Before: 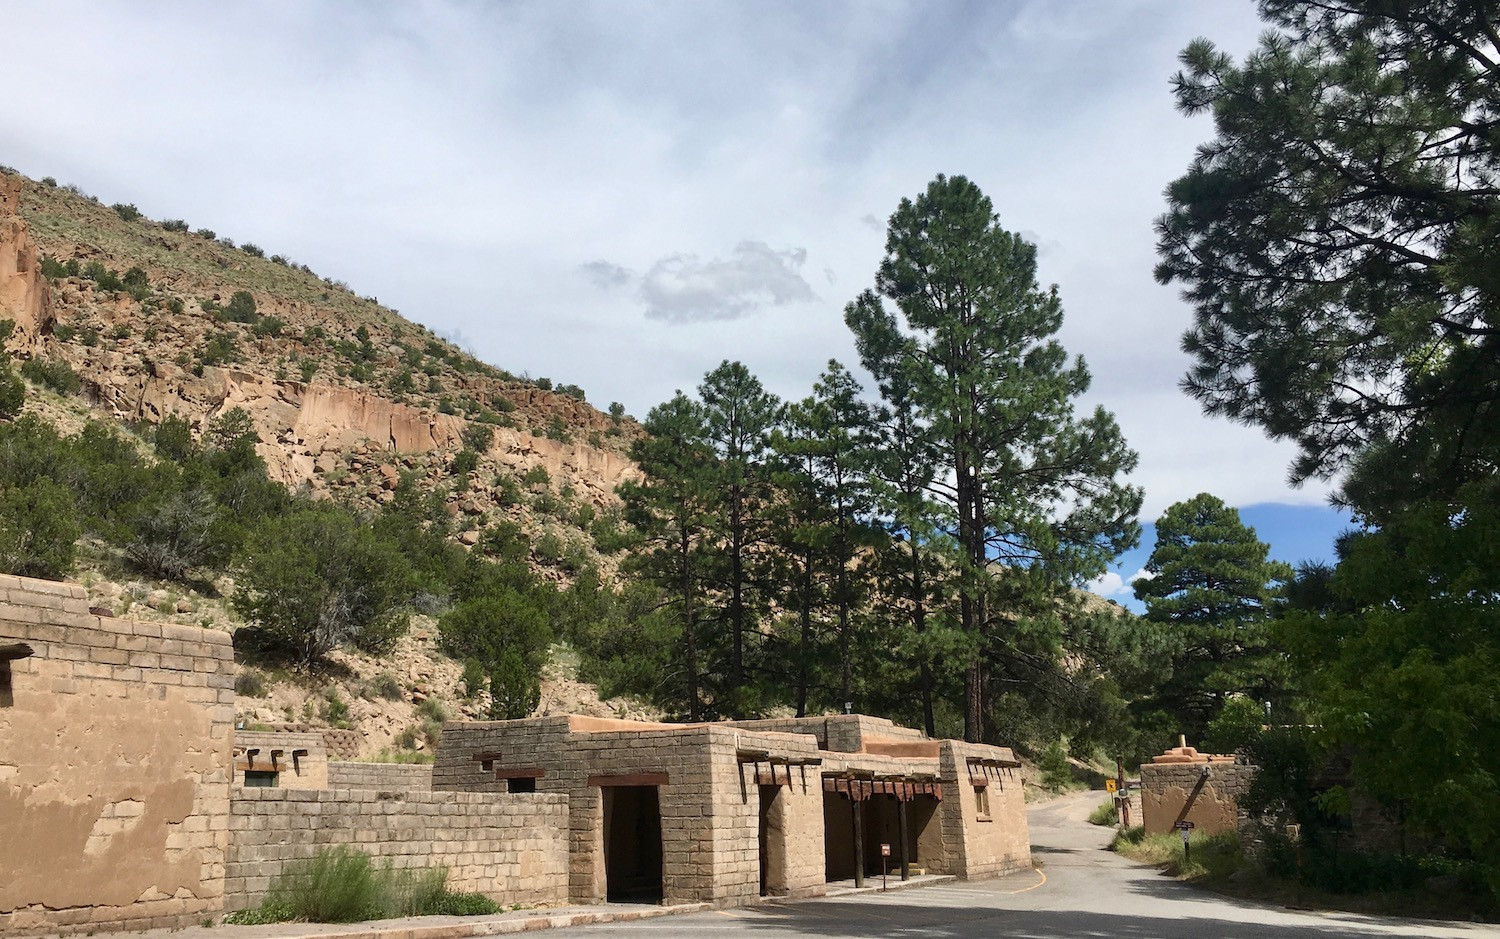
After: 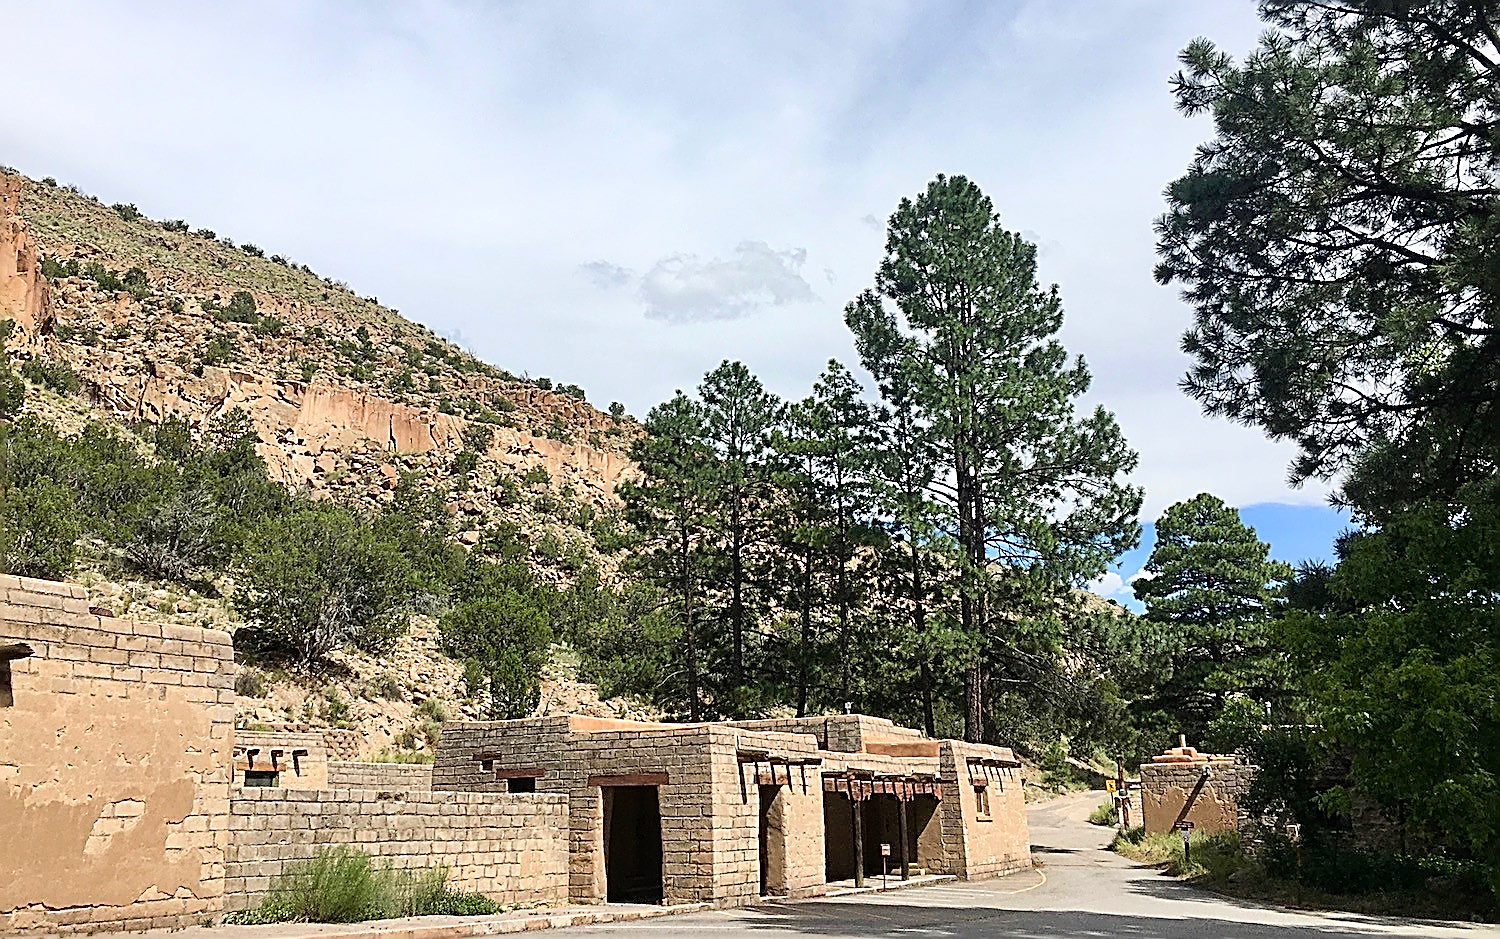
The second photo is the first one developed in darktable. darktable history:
sharpen: amount 2
tone curve: curves: ch0 [(0, 0) (0.07, 0.057) (0.15, 0.177) (0.352, 0.445) (0.59, 0.703) (0.857, 0.908) (1, 1)], color space Lab, linked channels, preserve colors none
